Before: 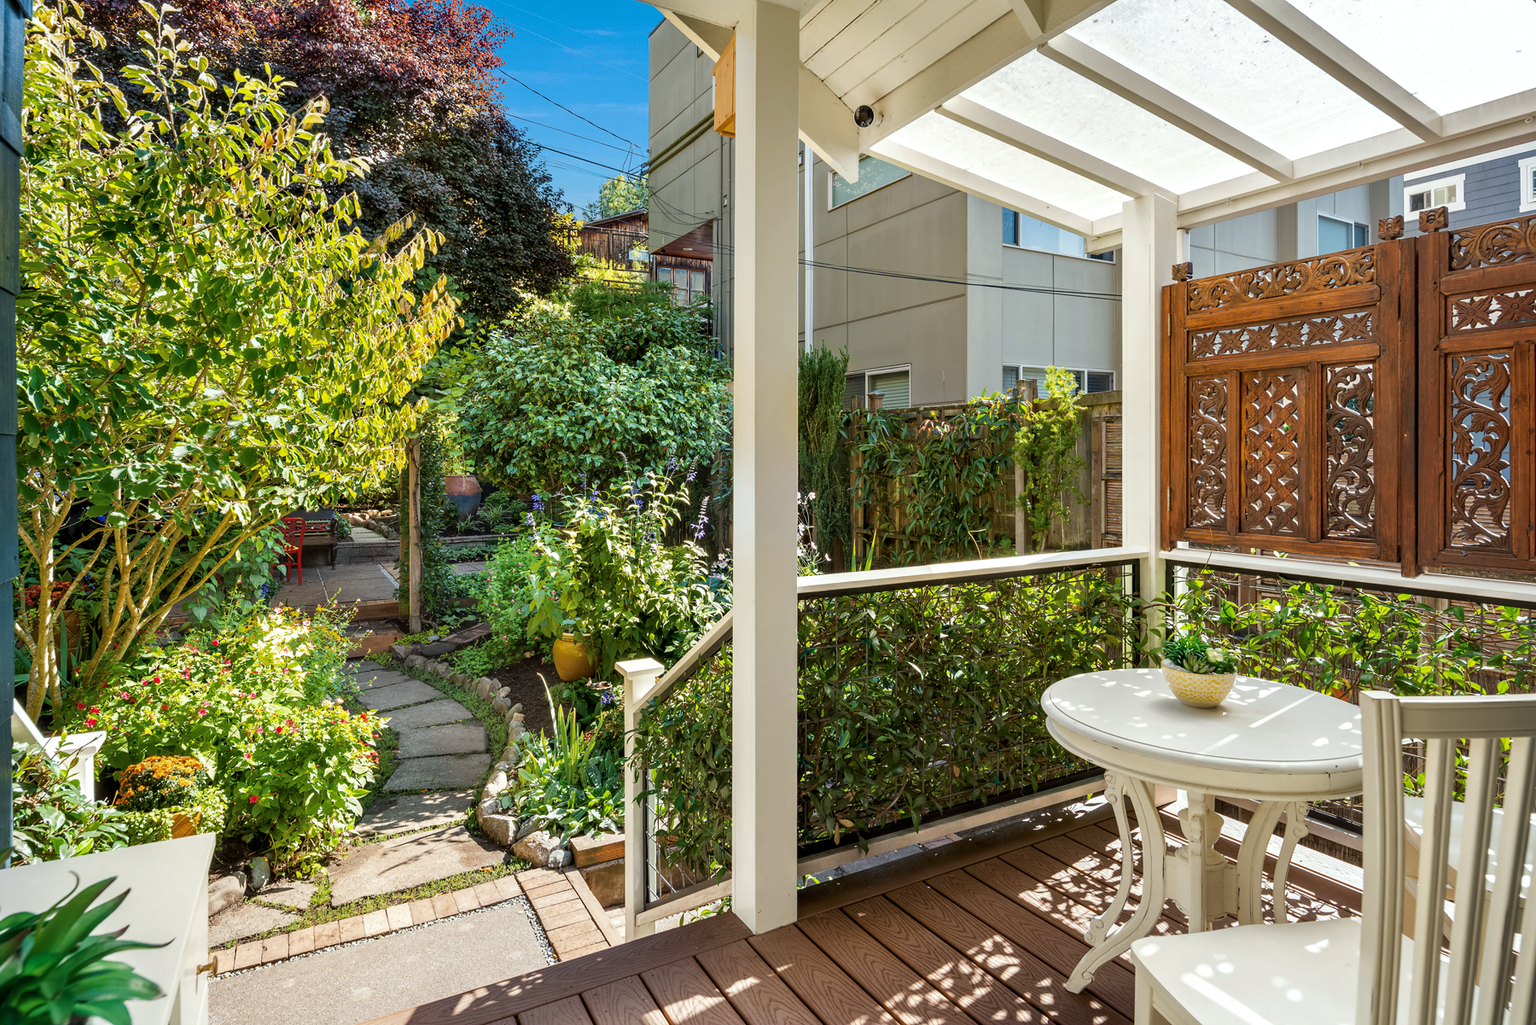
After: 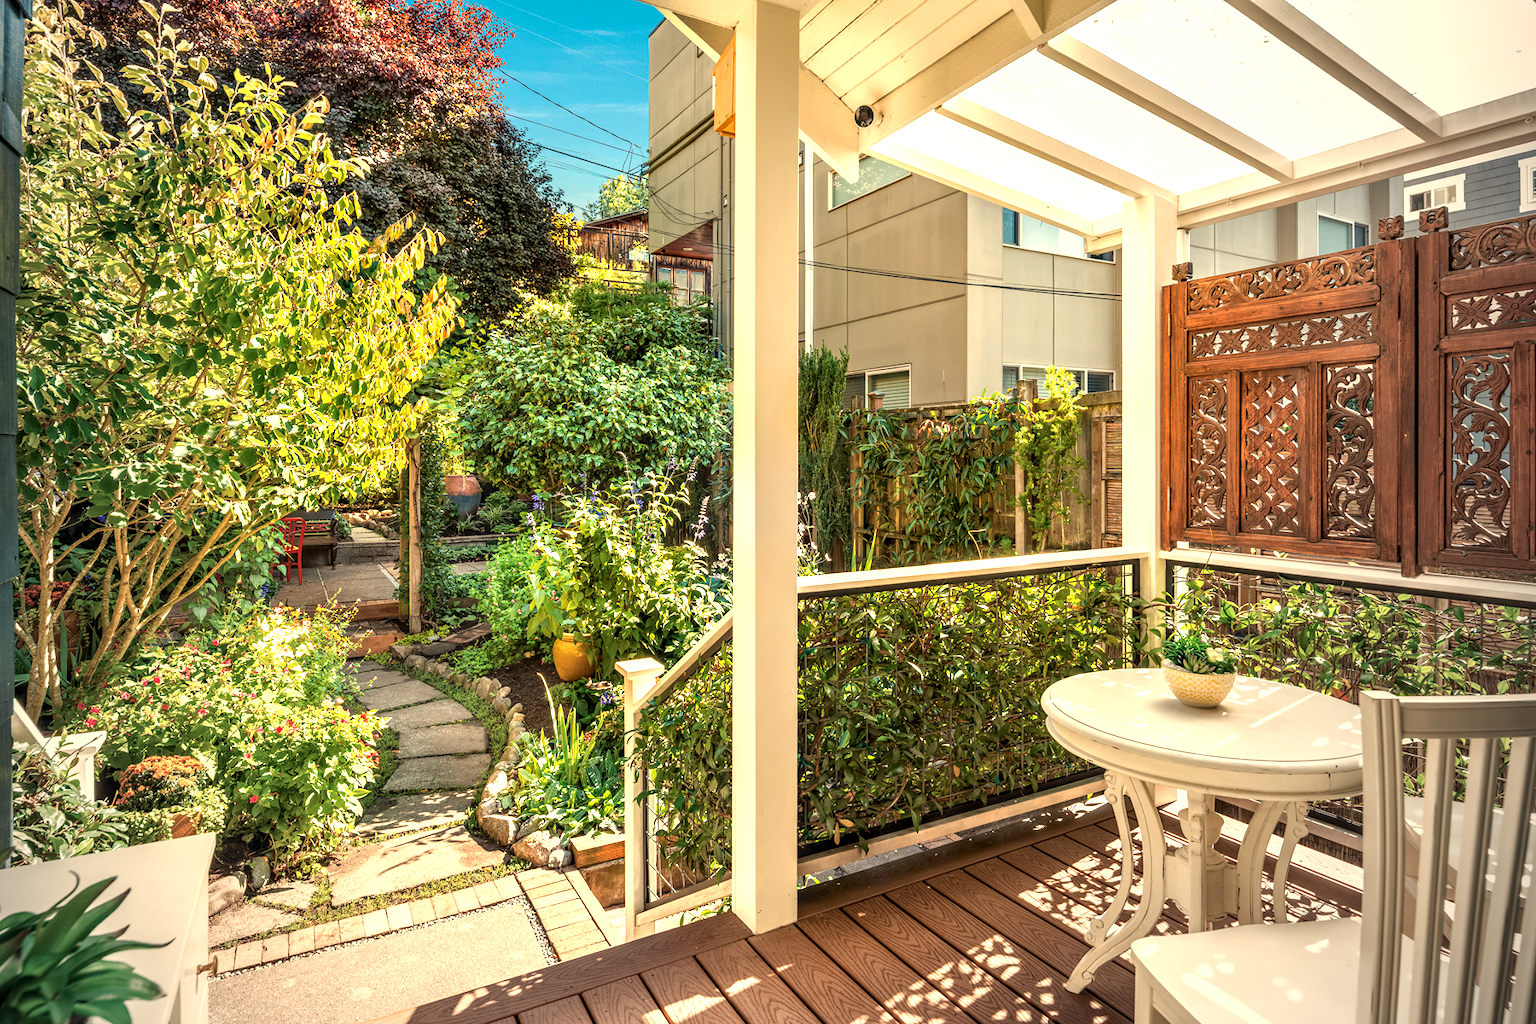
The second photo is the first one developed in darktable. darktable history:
exposure: black level correction 0, exposure 0.7 EV, compensate exposure bias true, compensate highlight preservation false
local contrast: detail 130%
white balance: red 1.138, green 0.996, blue 0.812
vignetting: fall-off start 72.14%, fall-off radius 108.07%, brightness -0.713, saturation -0.488, center (-0.054, -0.359), width/height ratio 0.729
